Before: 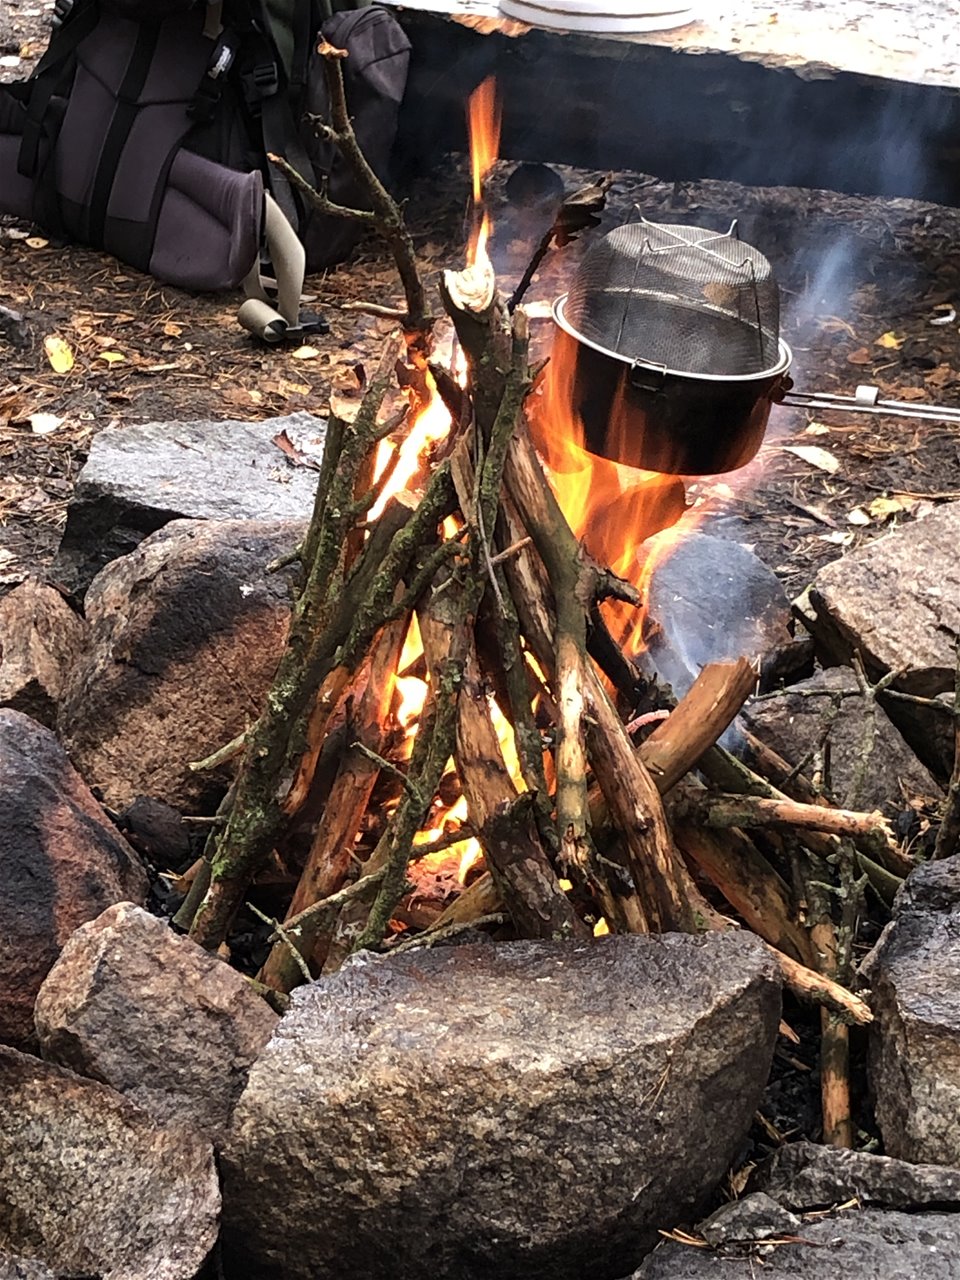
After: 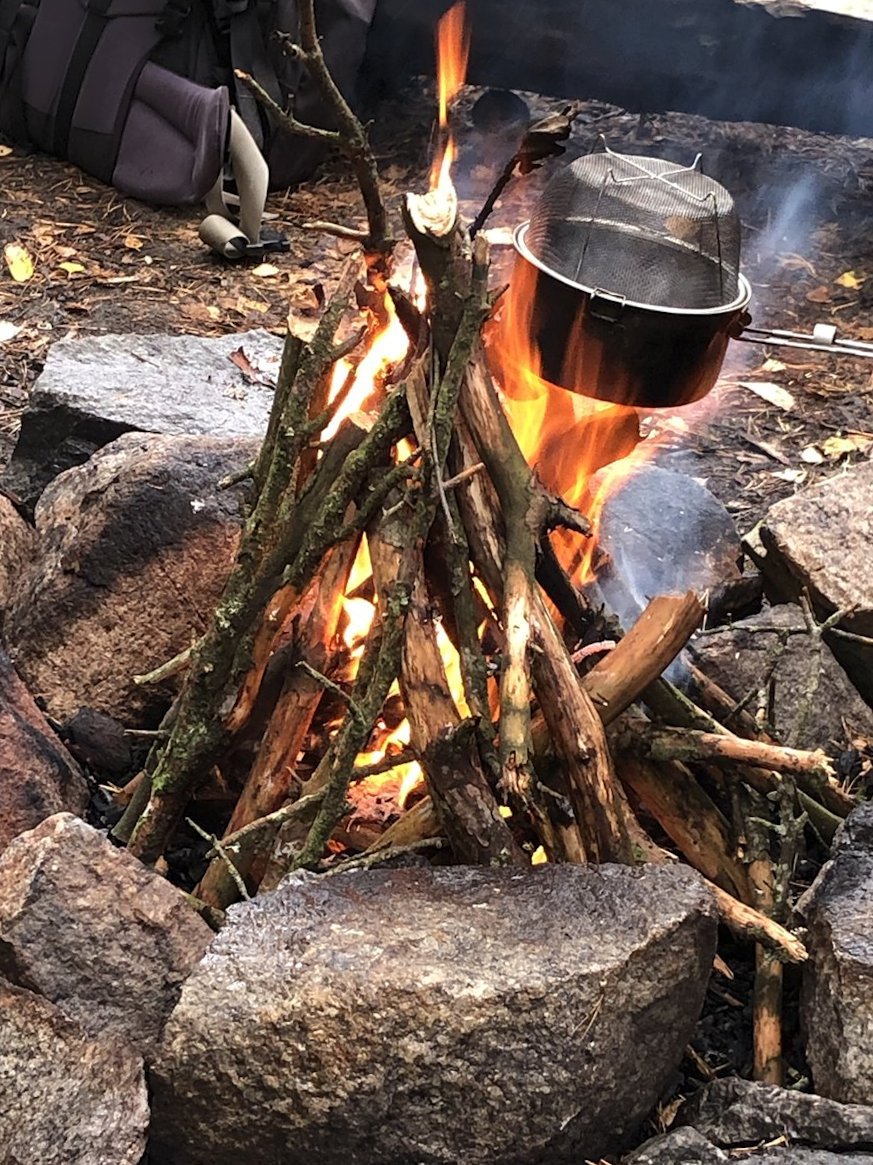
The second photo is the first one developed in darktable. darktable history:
shadows and highlights: shadows 61.45, white point adjustment 0.551, highlights -34.61, compress 83.9%
crop and rotate: angle -2.14°, left 3.137%, top 3.817%, right 1.411%, bottom 0.63%
